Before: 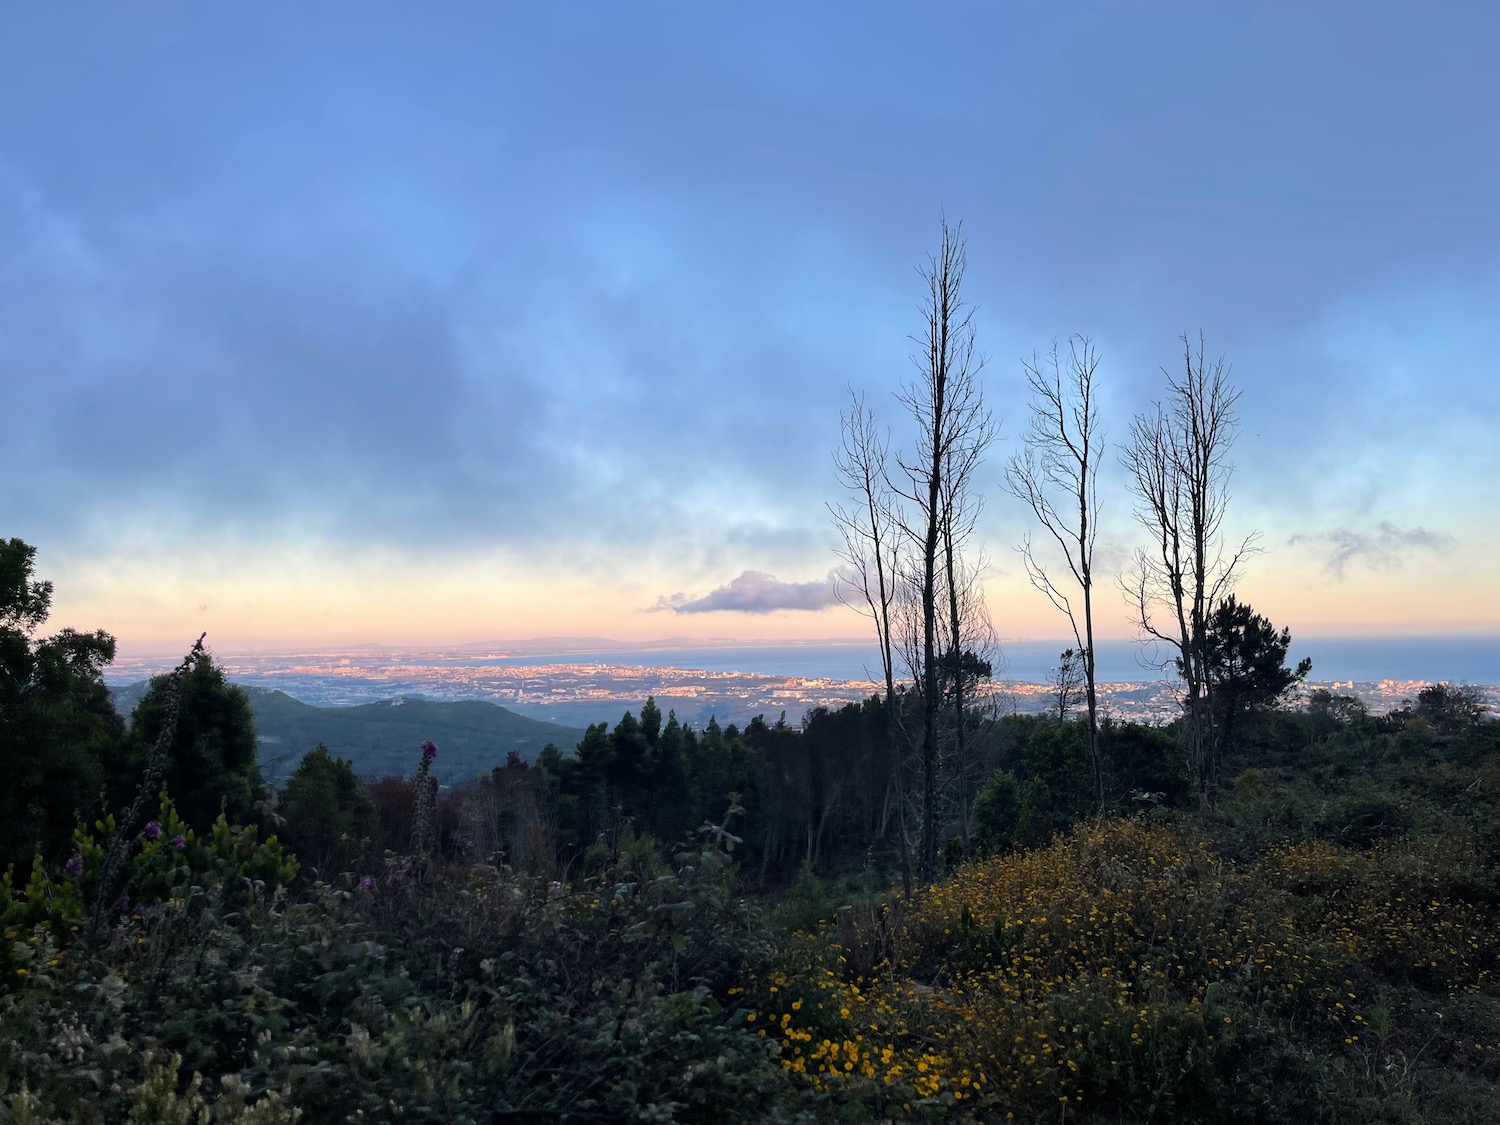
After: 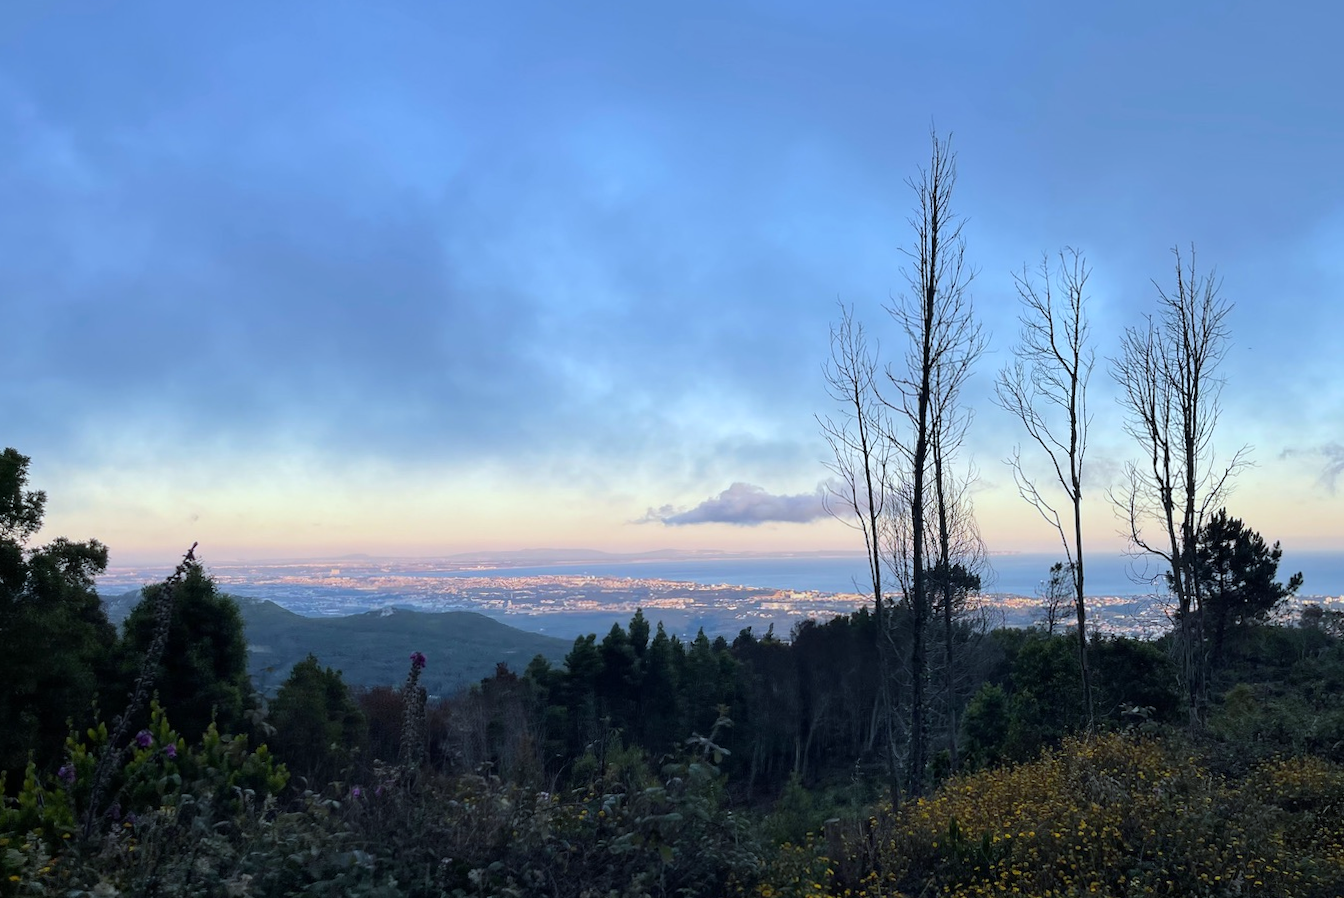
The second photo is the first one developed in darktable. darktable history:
rotate and perspective: rotation 0.192°, lens shift (horizontal) -0.015, crop left 0.005, crop right 0.996, crop top 0.006, crop bottom 0.99
crop: top 7.49%, right 9.717%, bottom 11.943%
white balance: red 0.925, blue 1.046
